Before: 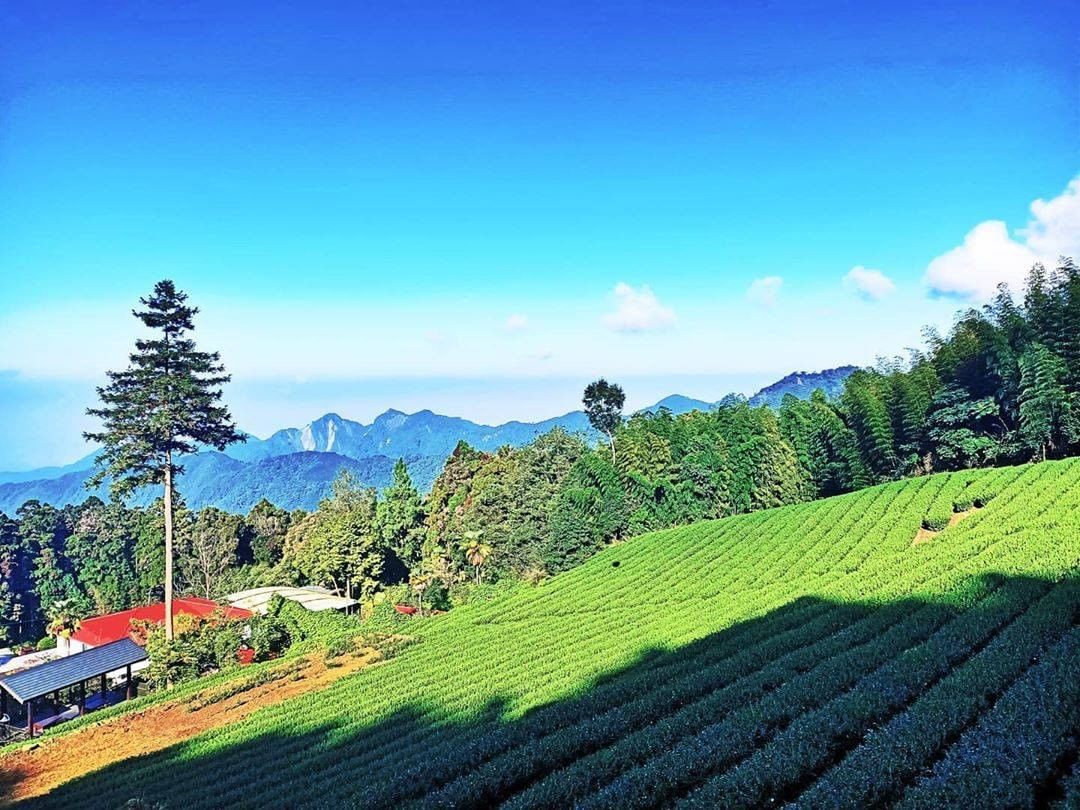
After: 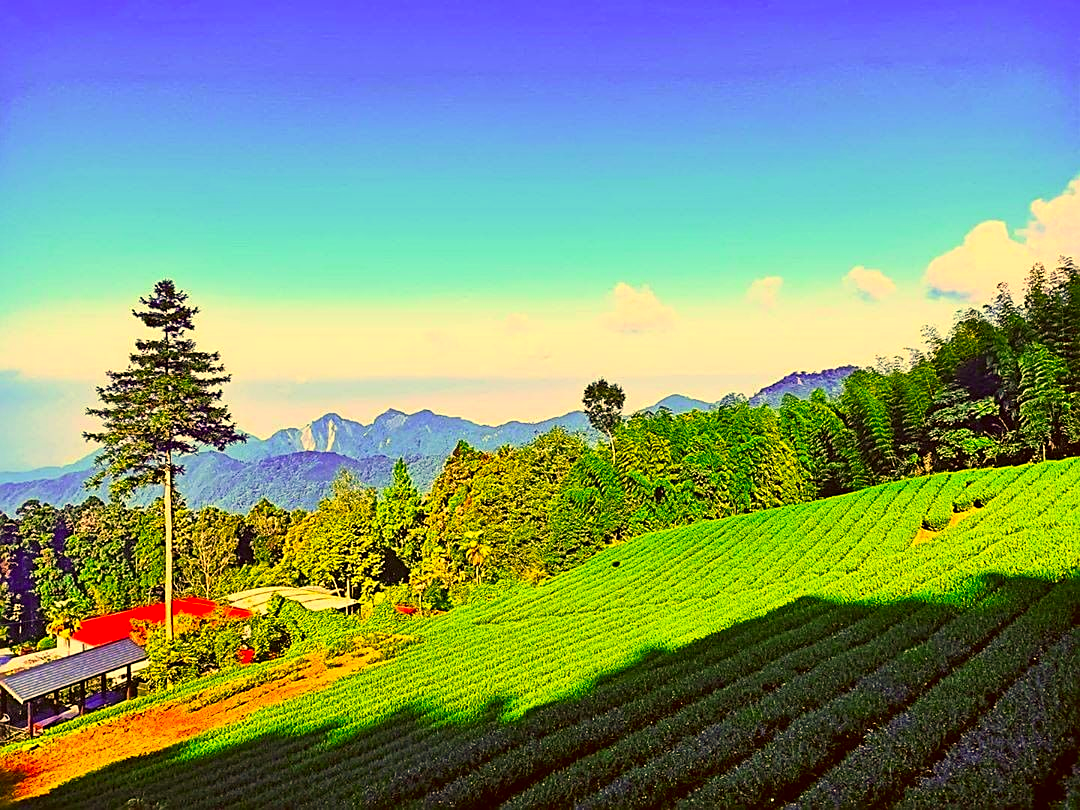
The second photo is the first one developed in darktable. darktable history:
sharpen: on, module defaults
color correction: highlights a* 10.44, highlights b* 30.04, shadows a* 2.73, shadows b* 17.51, saturation 1.72
